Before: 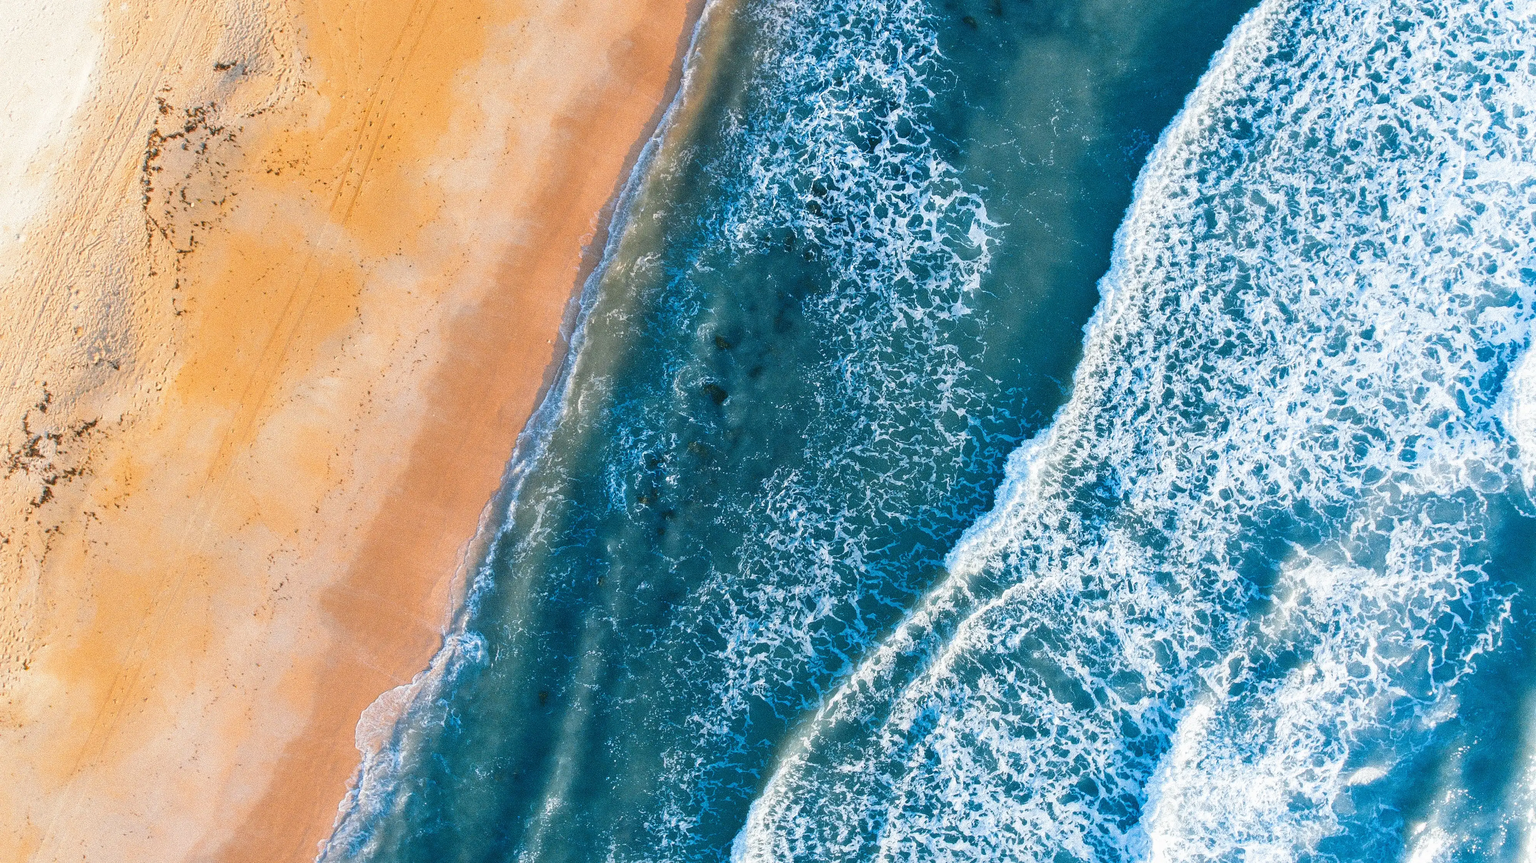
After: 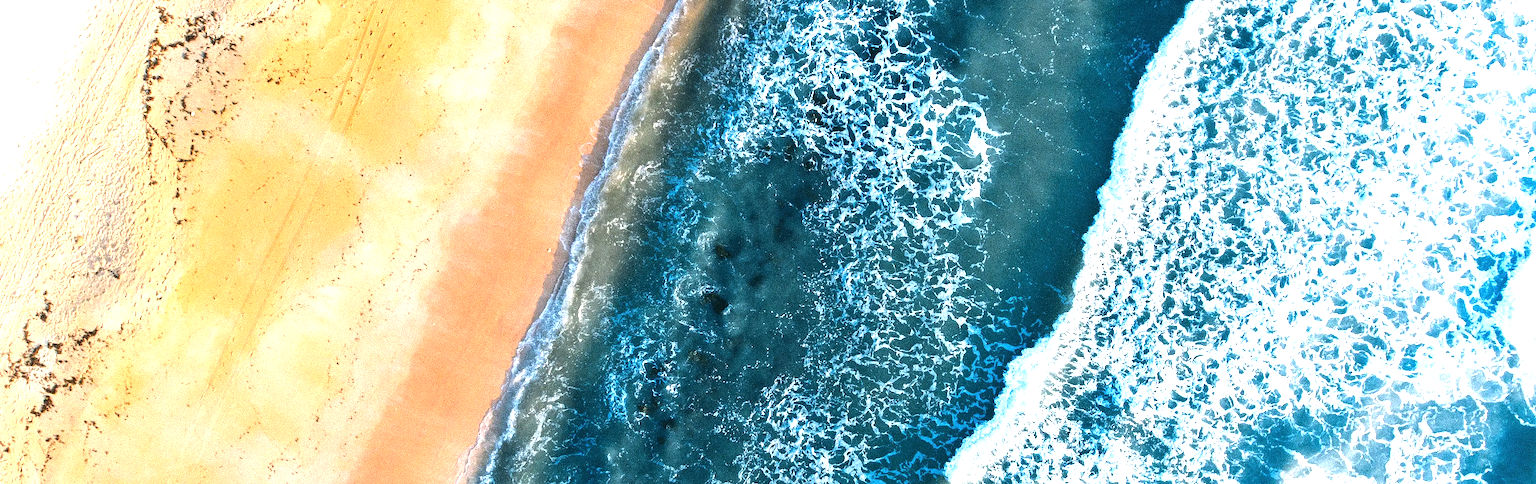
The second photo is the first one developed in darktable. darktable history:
crop and rotate: top 10.605%, bottom 33.274%
tone equalizer: -8 EV -1.08 EV, -7 EV -1.01 EV, -6 EV -0.867 EV, -5 EV -0.578 EV, -3 EV 0.578 EV, -2 EV 0.867 EV, -1 EV 1.01 EV, +0 EV 1.08 EV, edges refinement/feathering 500, mask exposure compensation -1.57 EV, preserve details no
